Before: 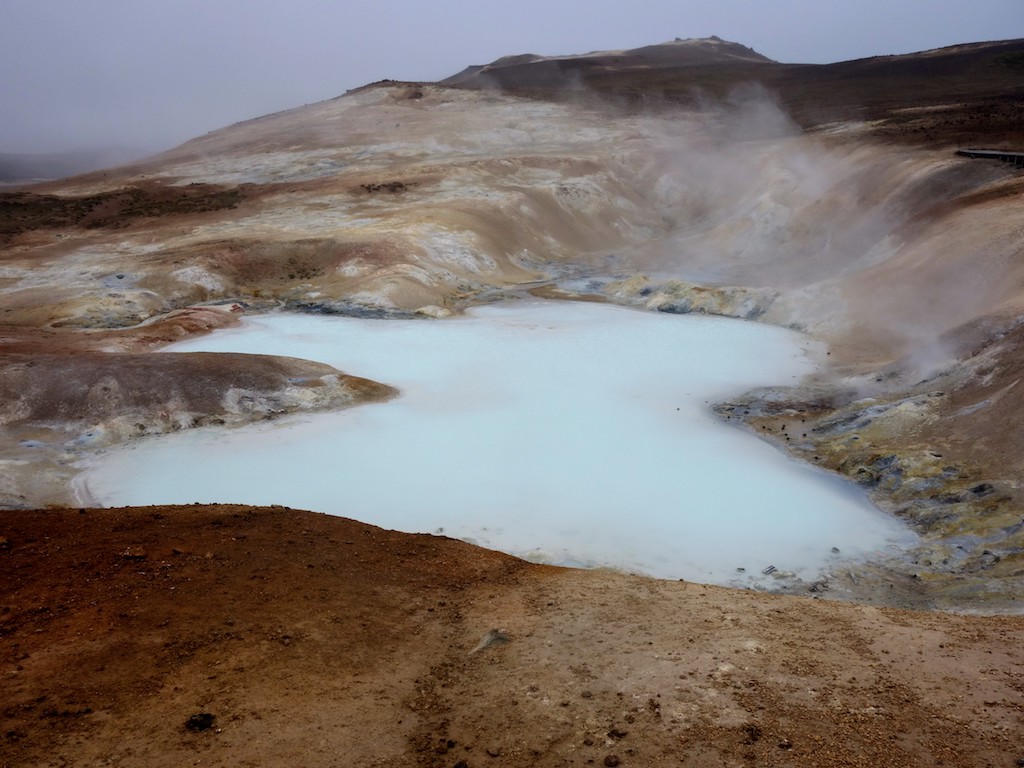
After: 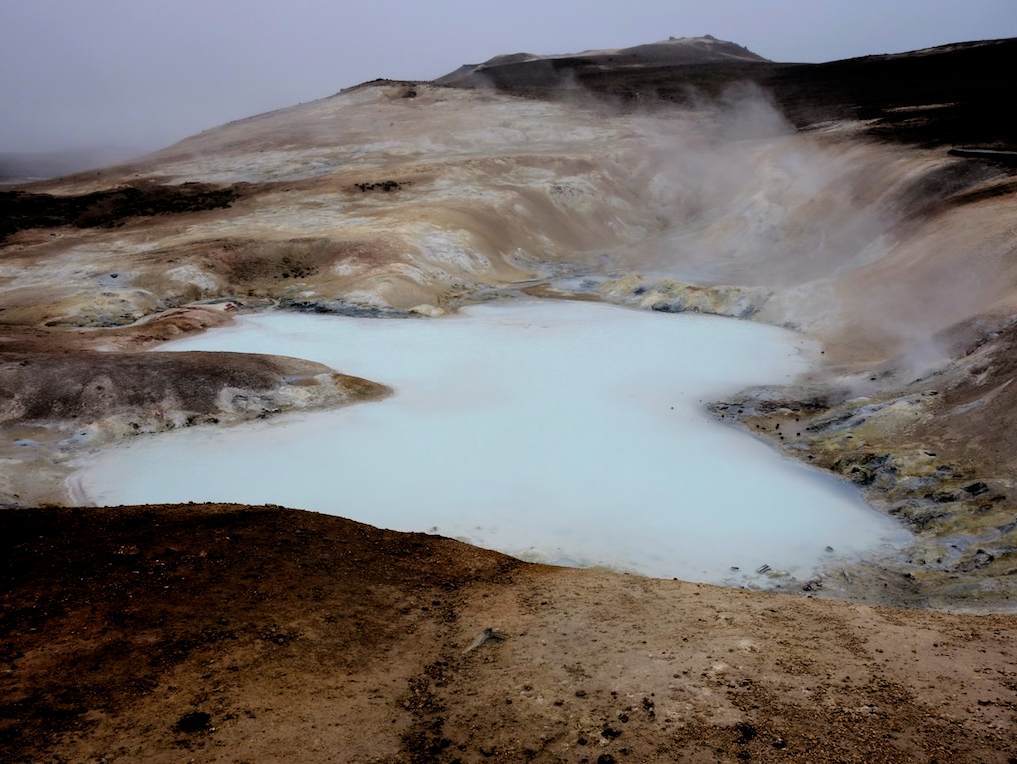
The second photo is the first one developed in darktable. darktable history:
crop and rotate: left 0.614%, top 0.179%, bottom 0.309%
exposure: black level correction 0.001, compensate highlight preservation false
filmic rgb: black relative exposure -3.92 EV, white relative exposure 3.14 EV, hardness 2.87
